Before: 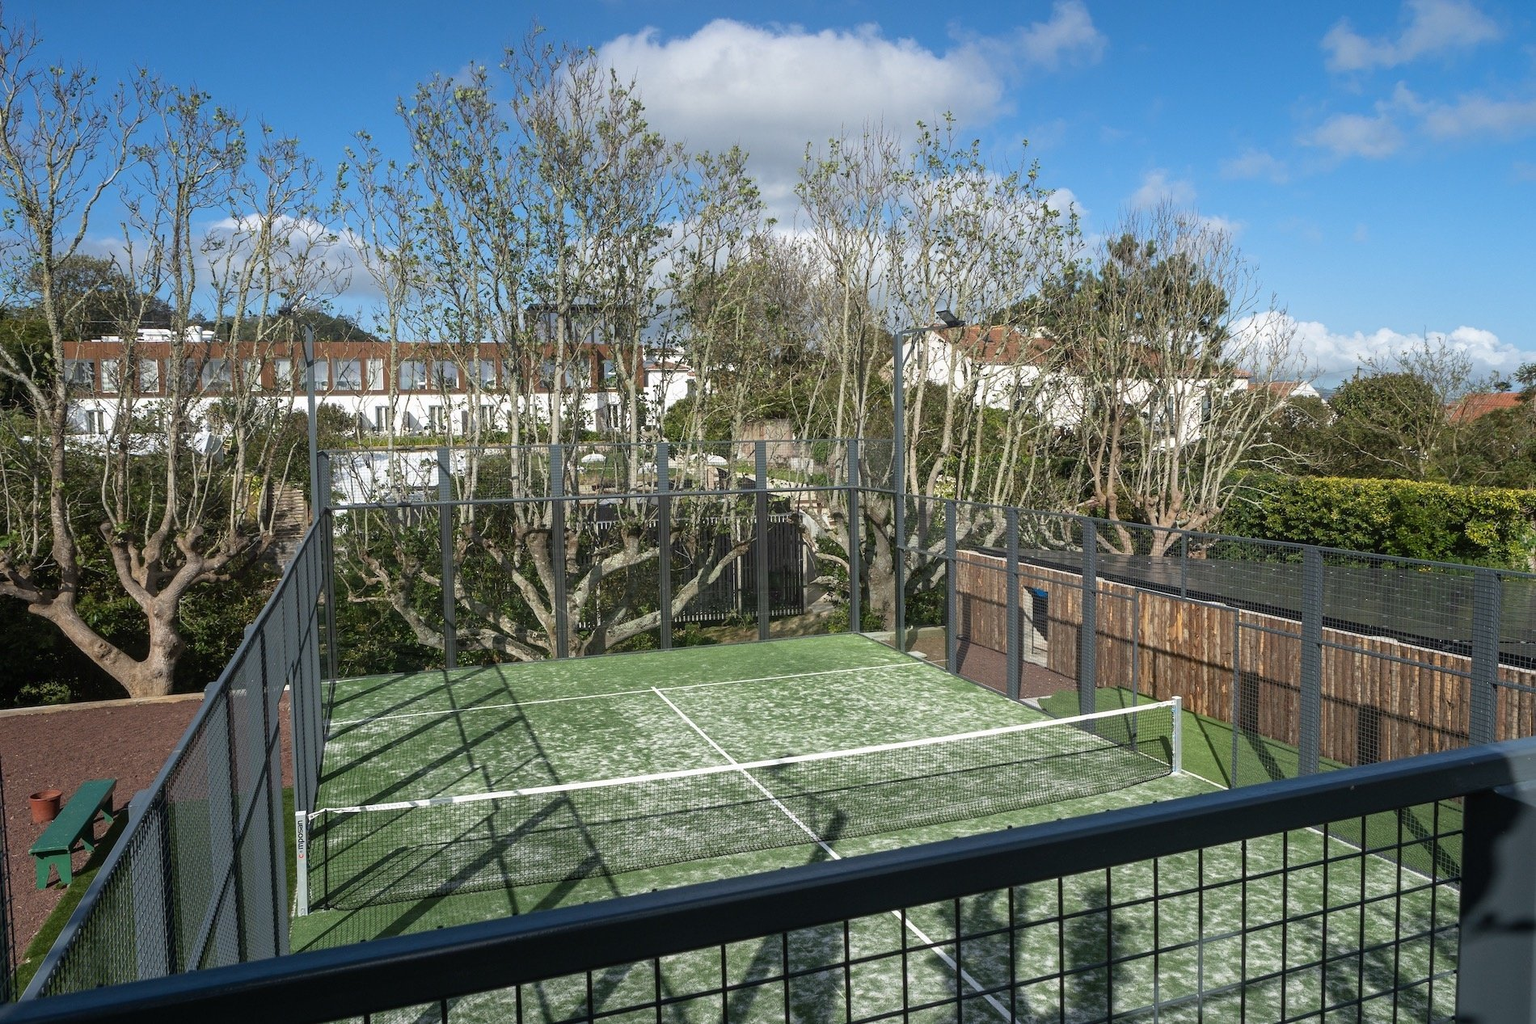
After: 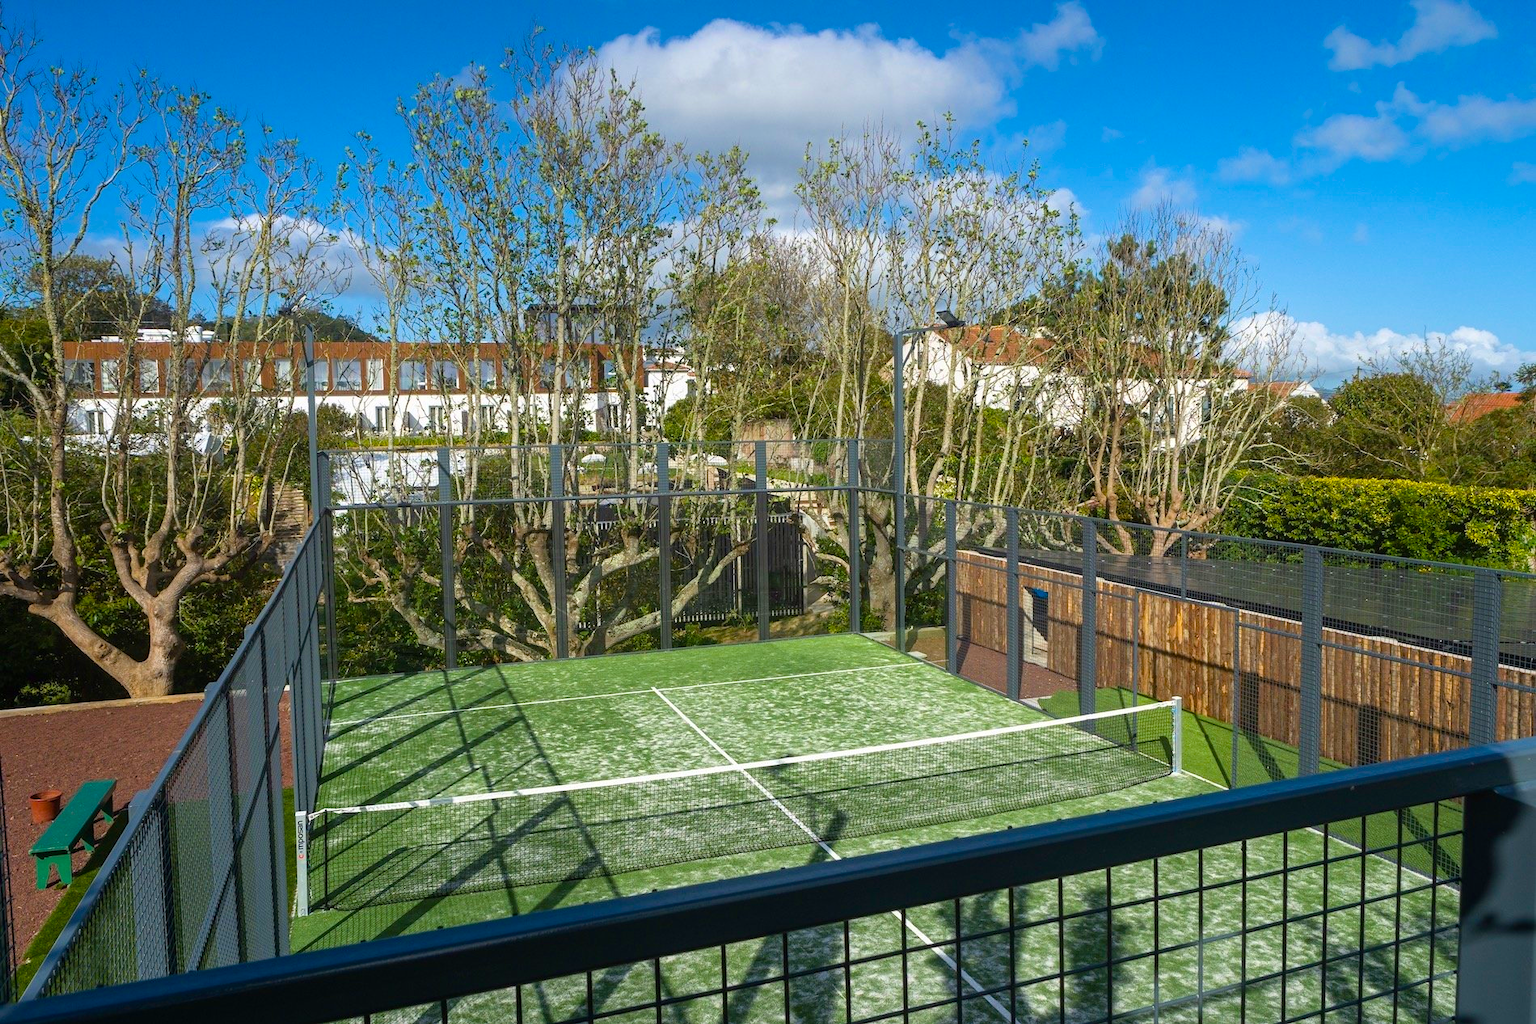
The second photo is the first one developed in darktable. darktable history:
velvia: strength 51.57%, mid-tones bias 0.508
